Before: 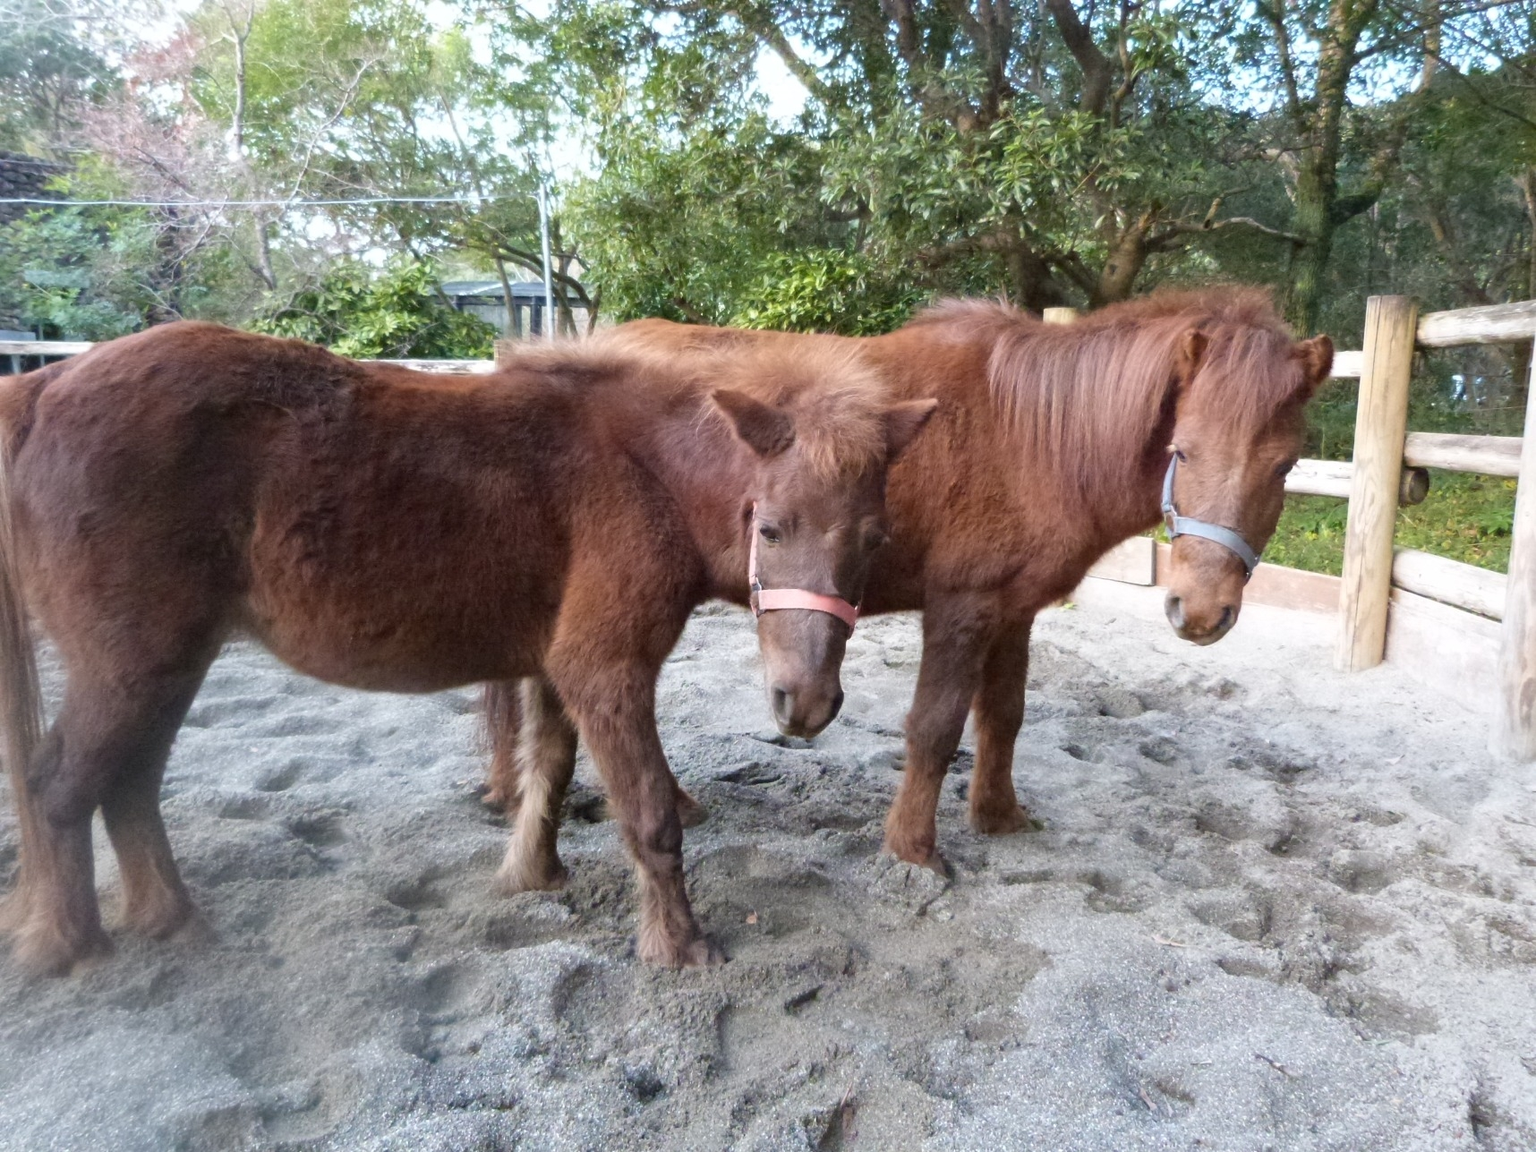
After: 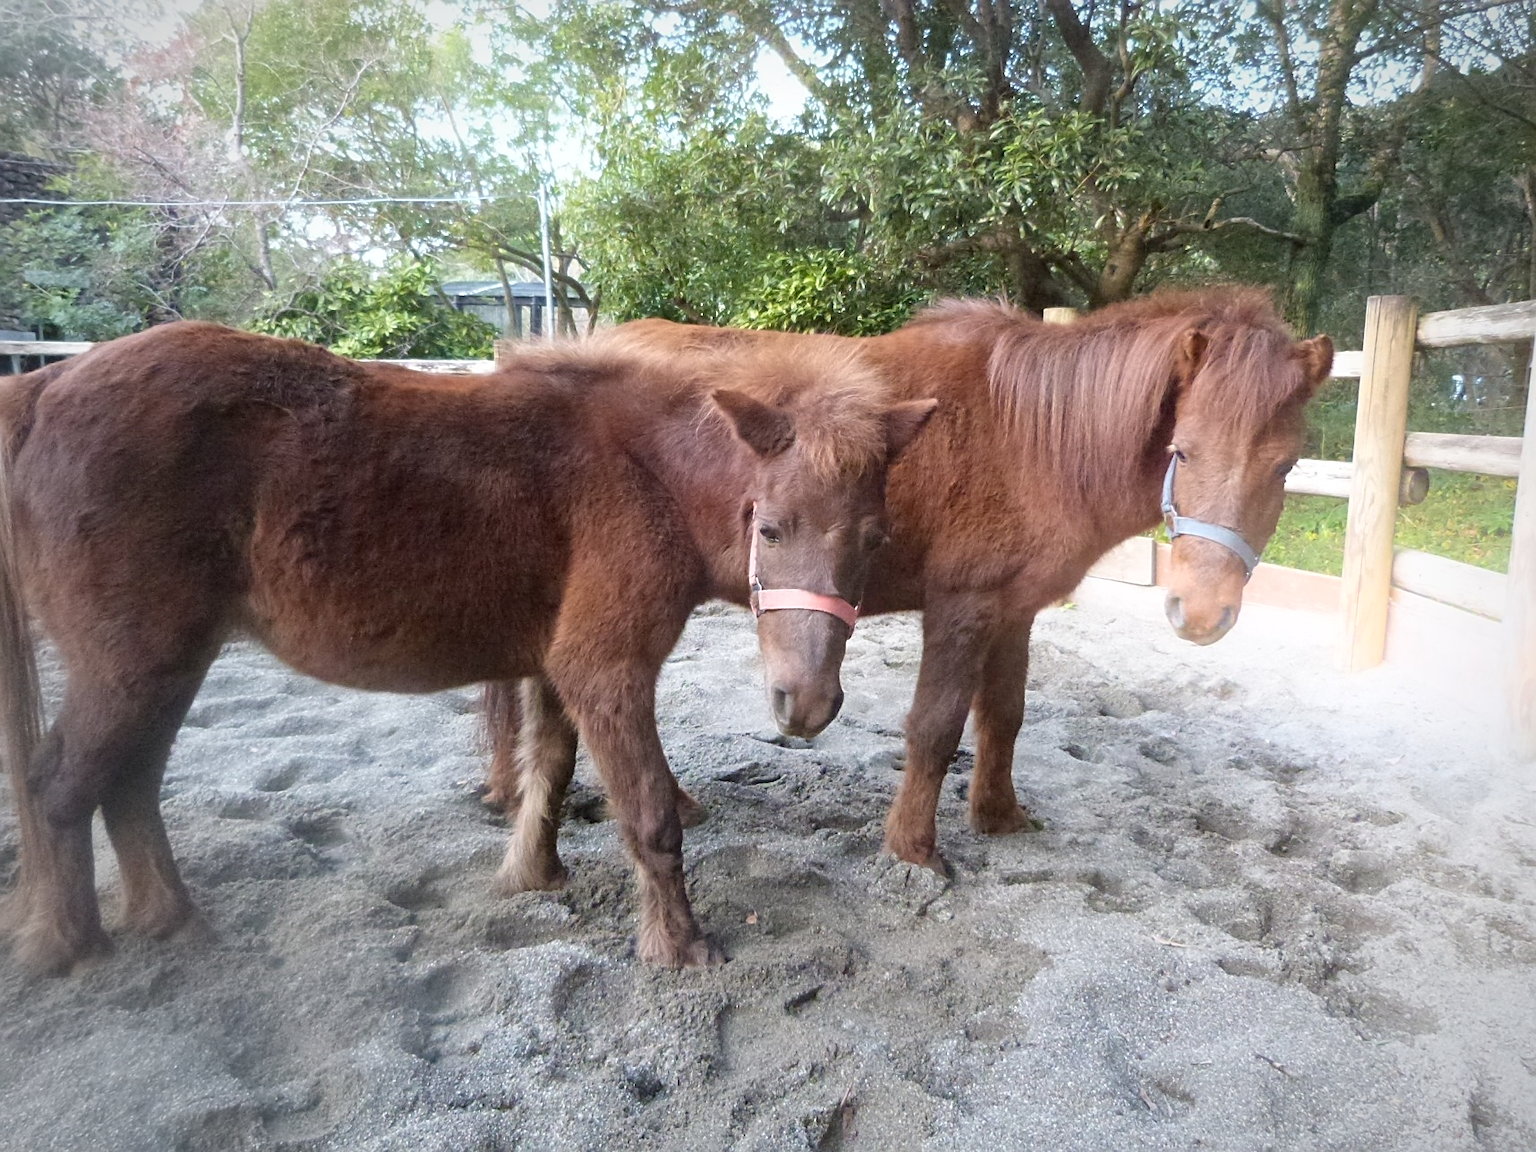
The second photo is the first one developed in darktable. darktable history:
bloom: size 16%, threshold 98%, strength 20%
vignetting: fall-off radius 70%, automatic ratio true
sharpen: on, module defaults
